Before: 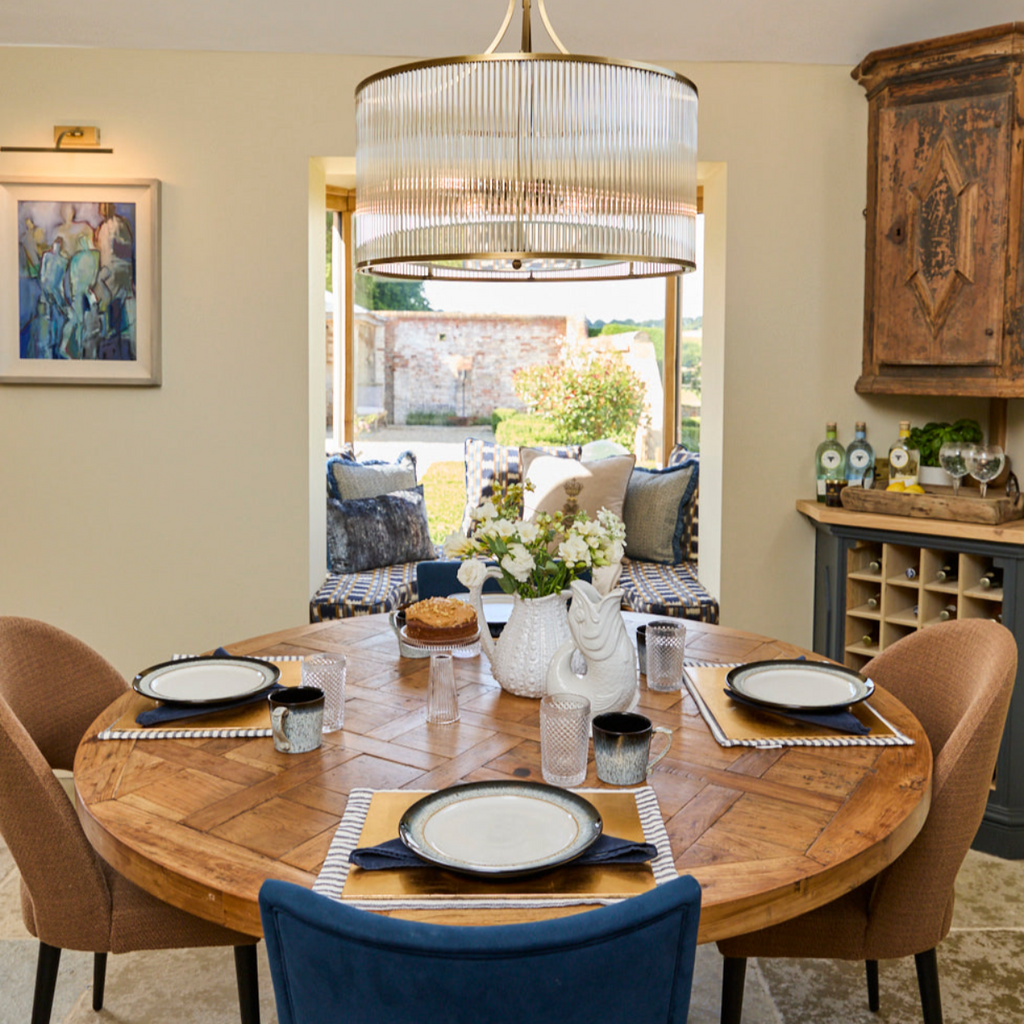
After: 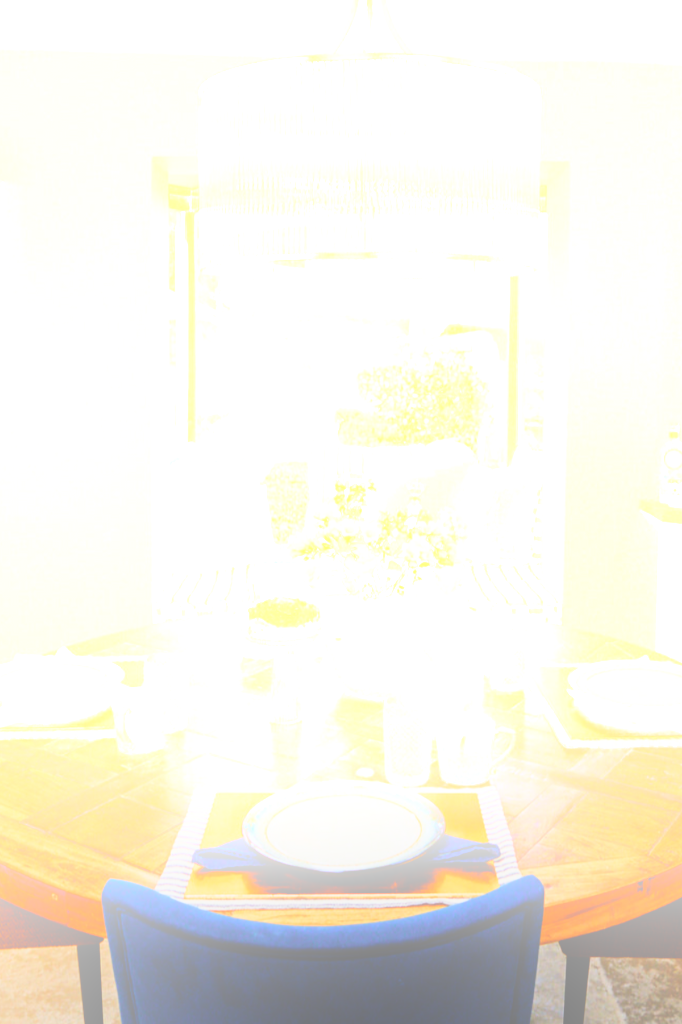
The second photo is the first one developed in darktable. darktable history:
color zones: curves: ch0 [(0, 0.558) (0.143, 0.559) (0.286, 0.529) (0.429, 0.505) (0.571, 0.5) (0.714, 0.5) (0.857, 0.5) (1, 0.558)]; ch1 [(0, 0.469) (0.01, 0.469) (0.12, 0.446) (0.248, 0.469) (0.5, 0.5) (0.748, 0.5) (0.99, 0.469) (1, 0.469)]
sigmoid: contrast 2, skew -0.2, preserve hue 0%, red attenuation 0.1, red rotation 0.035, green attenuation 0.1, green rotation -0.017, blue attenuation 0.15, blue rotation -0.052, base primaries Rec2020
crop: left 15.419%, right 17.914%
tone equalizer: -8 EV 0.06 EV, smoothing diameter 25%, edges refinement/feathering 10, preserve details guided filter
bloom: size 25%, threshold 5%, strength 90%
